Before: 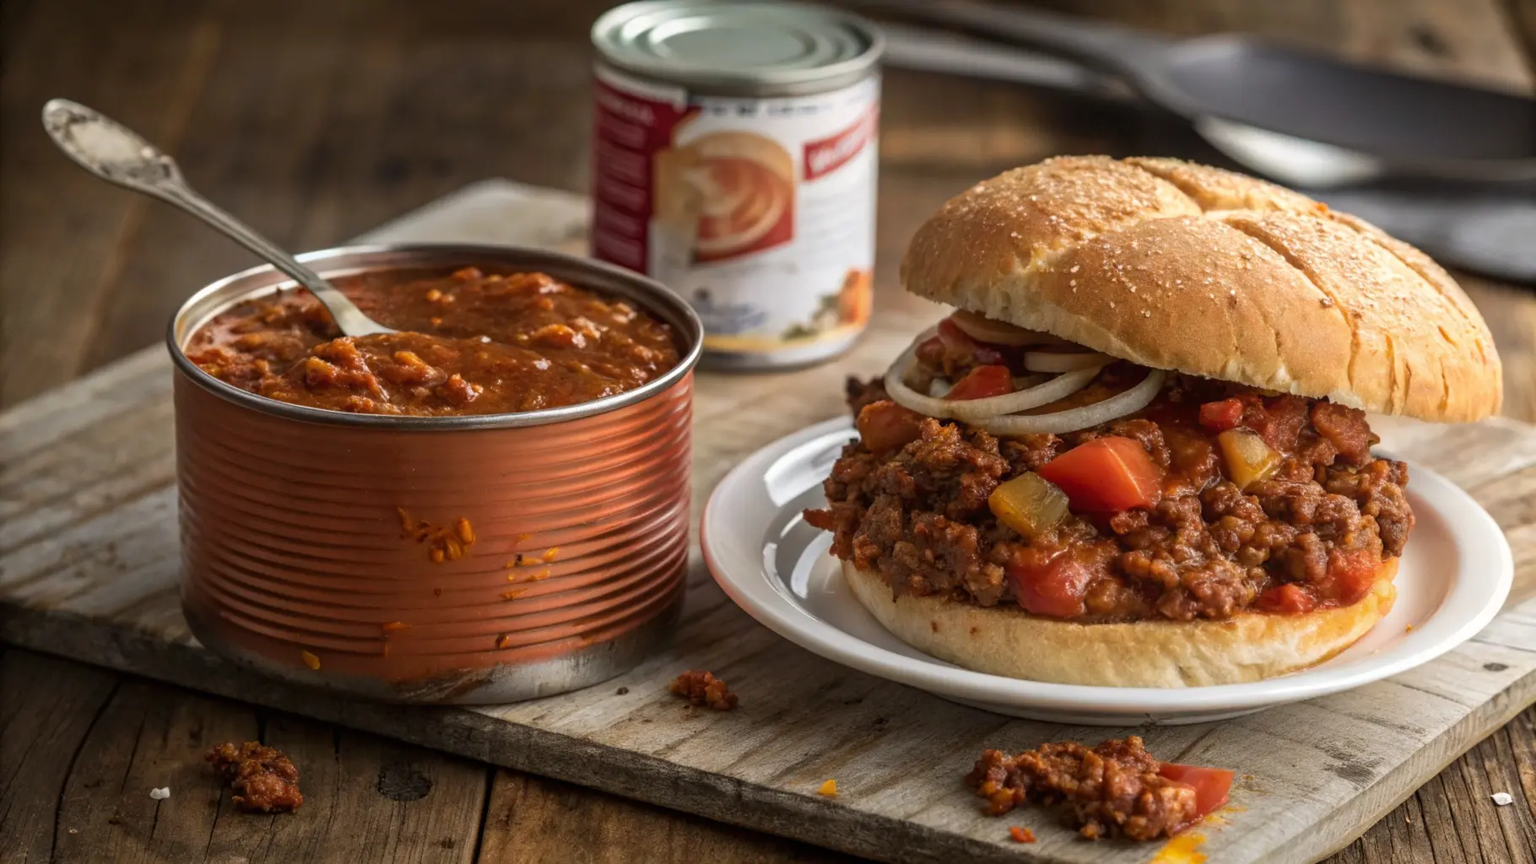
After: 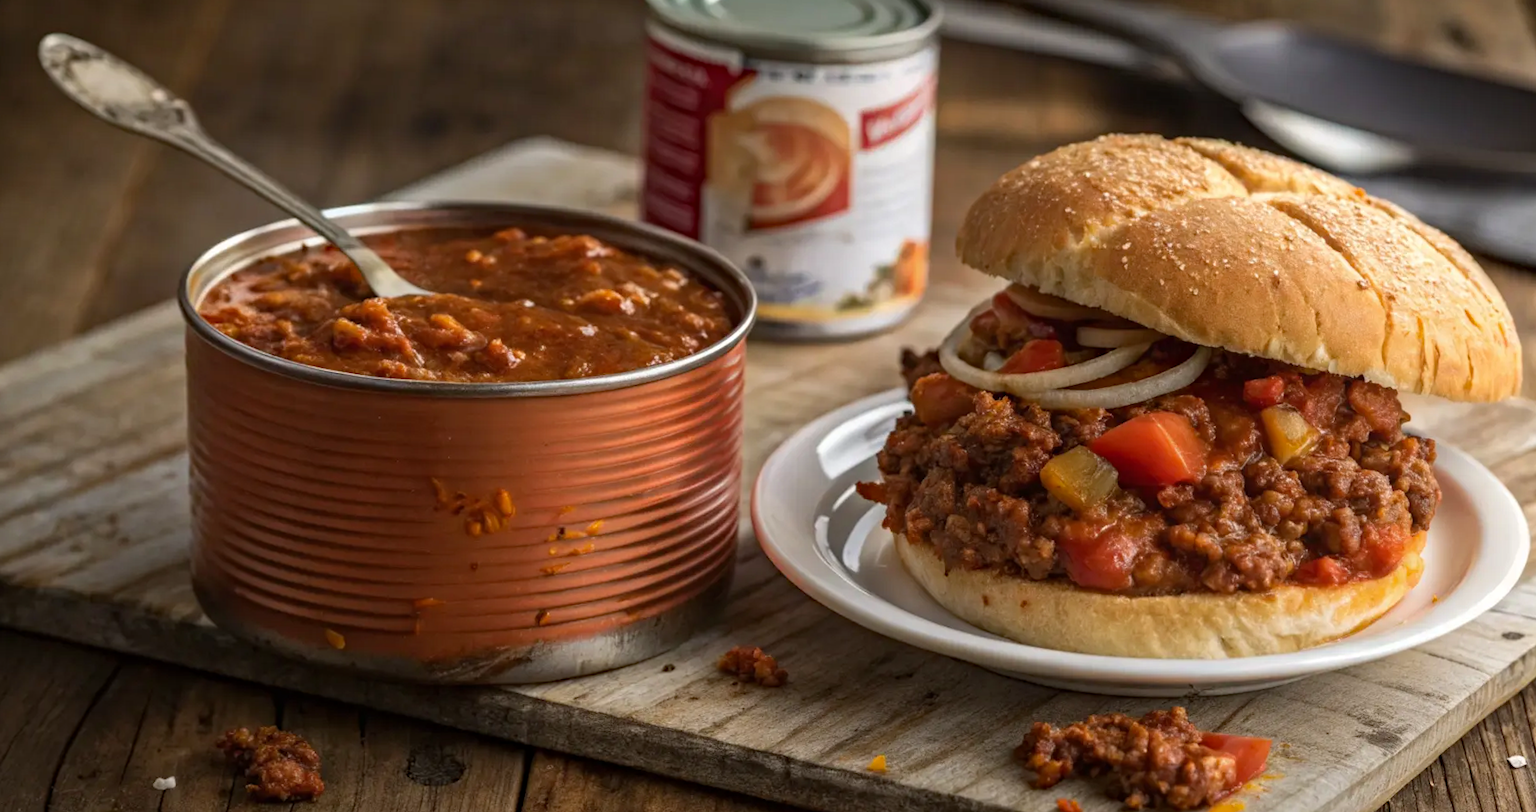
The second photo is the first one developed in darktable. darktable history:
rotate and perspective: rotation 0.679°, lens shift (horizontal) 0.136, crop left 0.009, crop right 0.991, crop top 0.078, crop bottom 0.95
haze removal: adaptive false
crop: left 0.434%, top 0.485%, right 0.244%, bottom 0.386%
